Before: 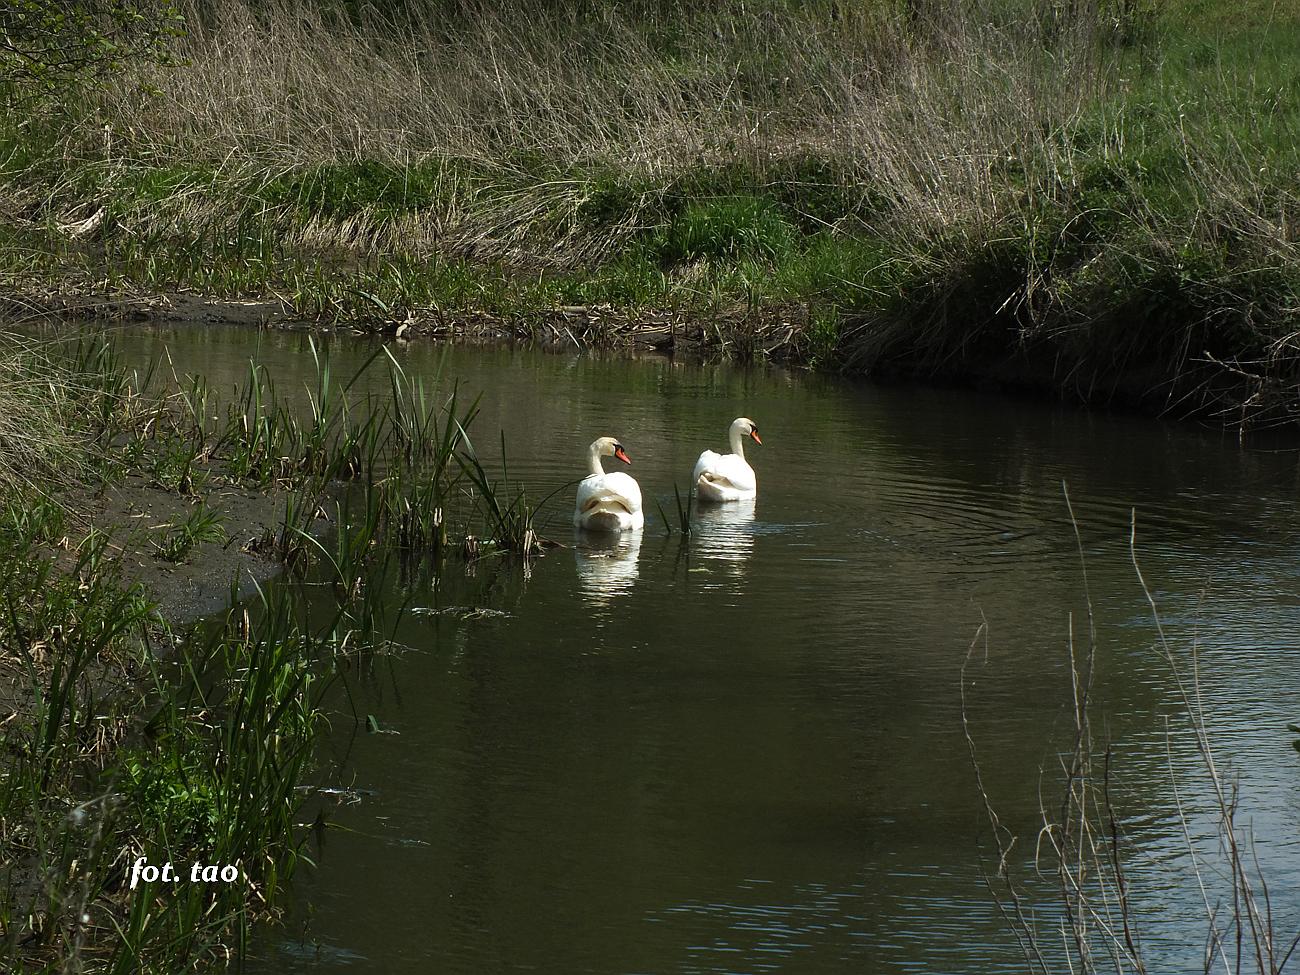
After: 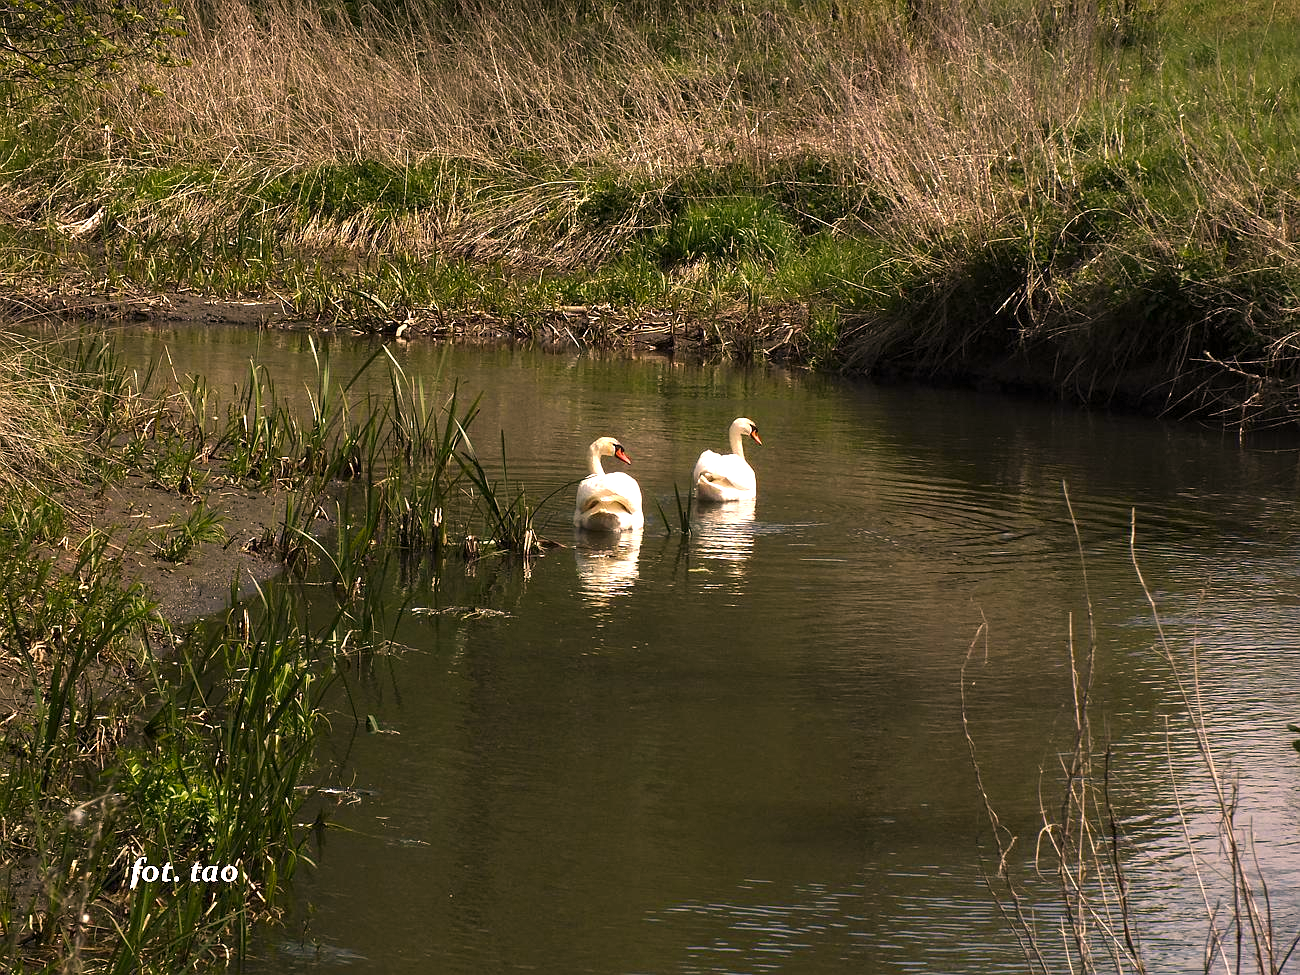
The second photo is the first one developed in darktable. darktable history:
exposure: black level correction 0, exposure 0.7 EV, compensate highlight preservation false
color correction: highlights a* 21.16, highlights b* 19.61
contrast equalizer: octaves 7, y [[0.6 ×6], [0.55 ×6], [0 ×6], [0 ×6], [0 ×6]], mix 0.3
